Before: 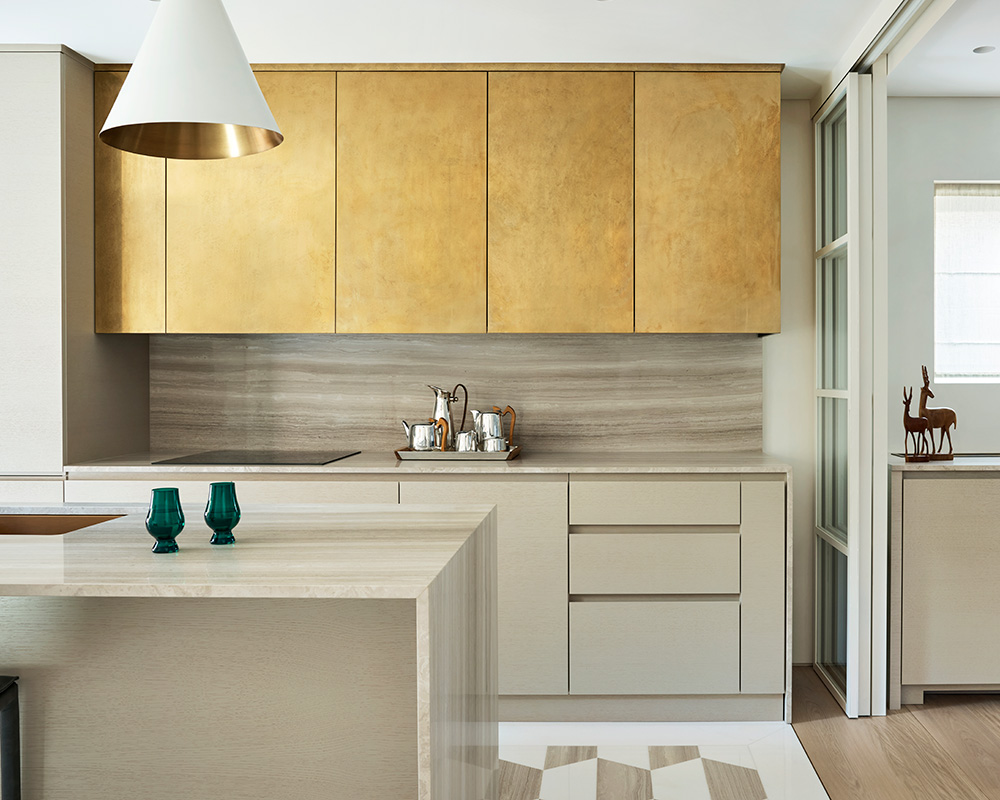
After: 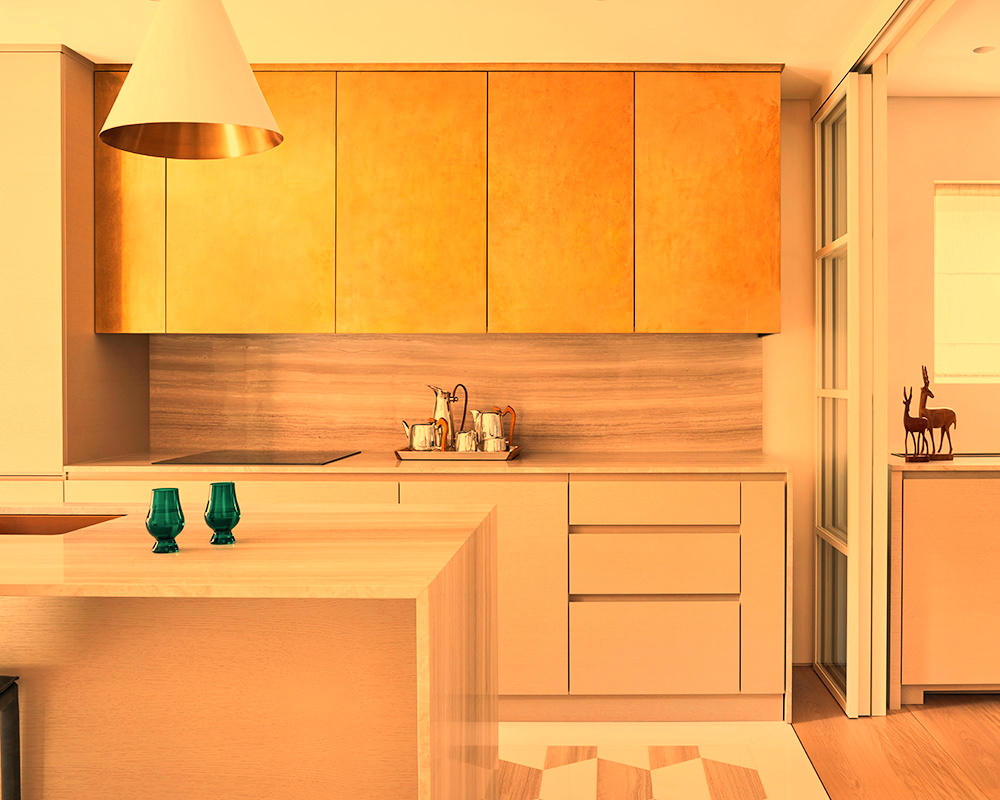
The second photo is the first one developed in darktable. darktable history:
contrast brightness saturation: contrast 0.03, brightness 0.06, saturation 0.13
white balance: red 1.467, blue 0.684
color zones: curves: ch0 [(0.25, 0.5) (0.463, 0.627) (0.484, 0.637) (0.75, 0.5)]
